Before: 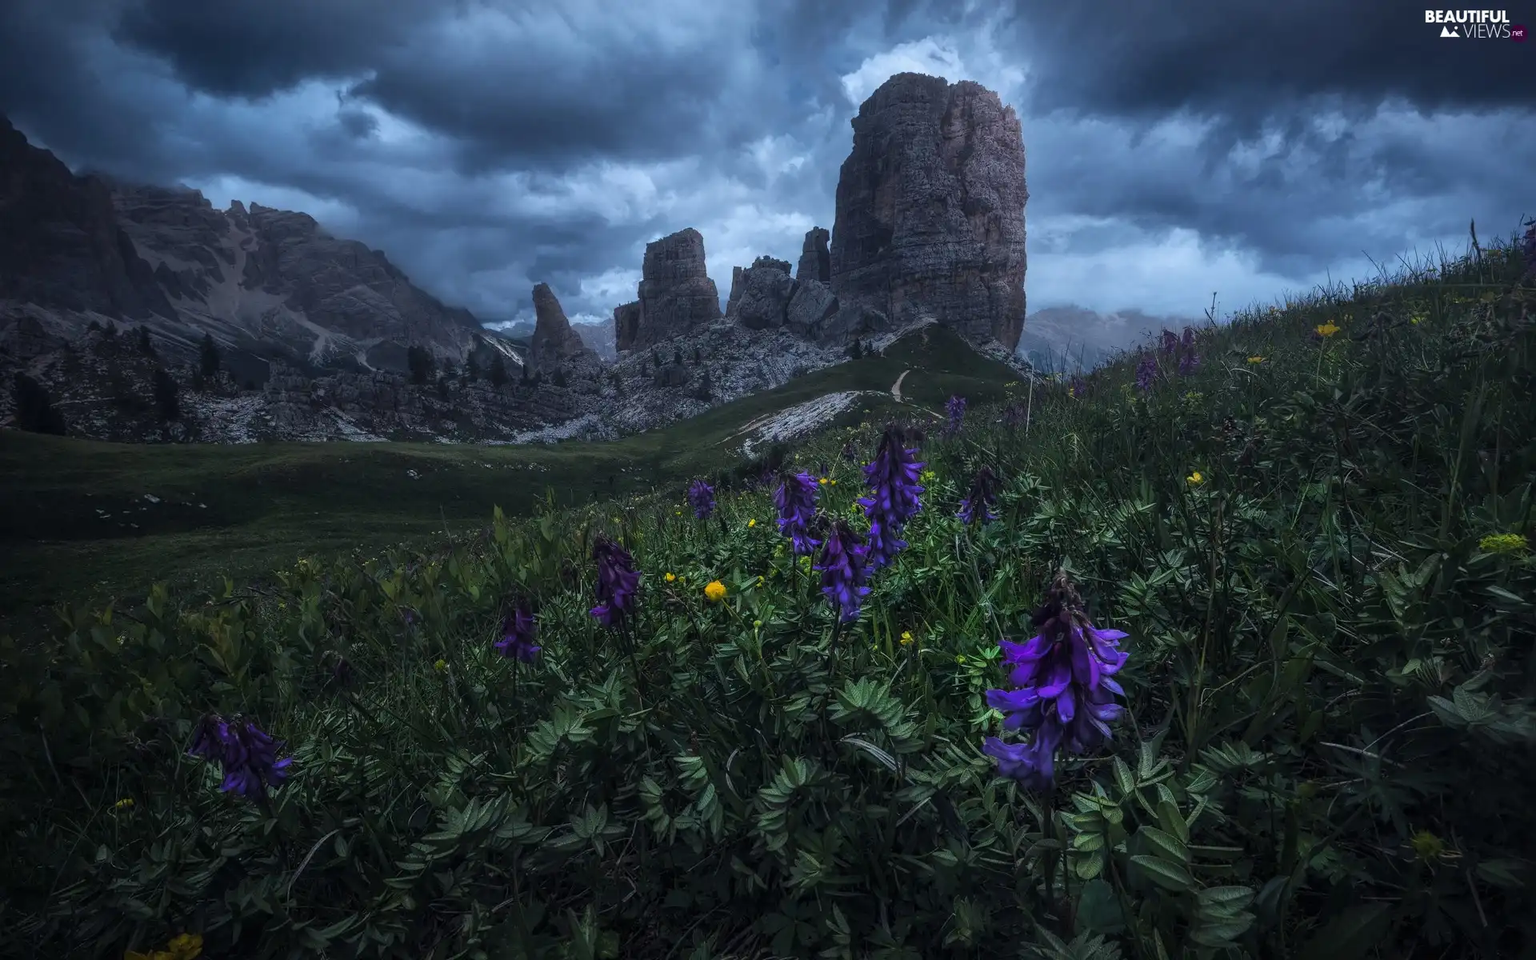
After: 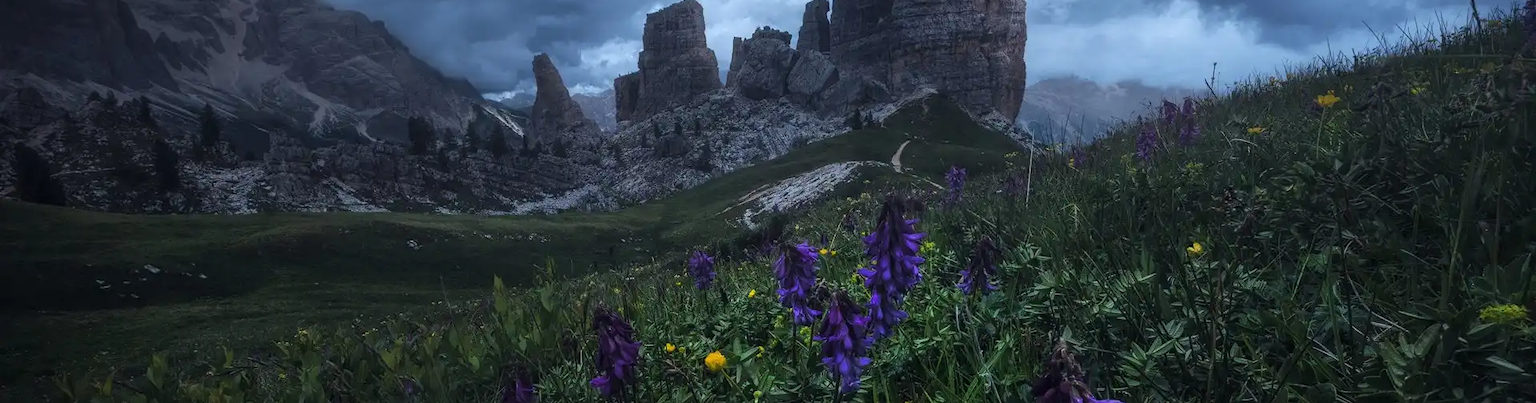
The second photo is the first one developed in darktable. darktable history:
crop and rotate: top 23.959%, bottom 33.964%
